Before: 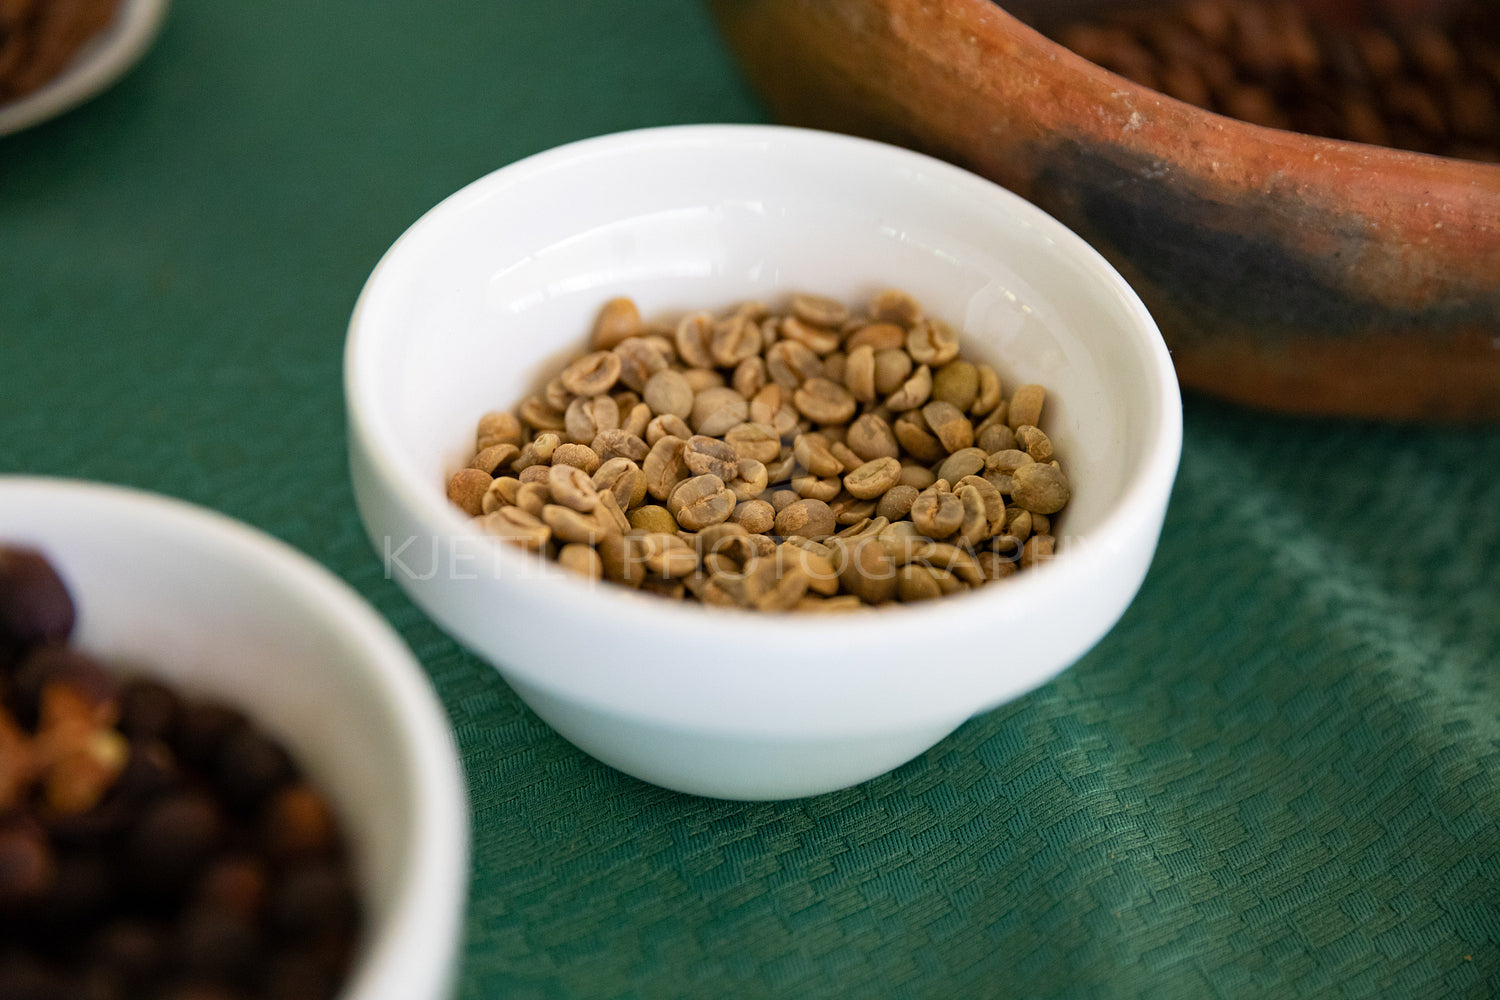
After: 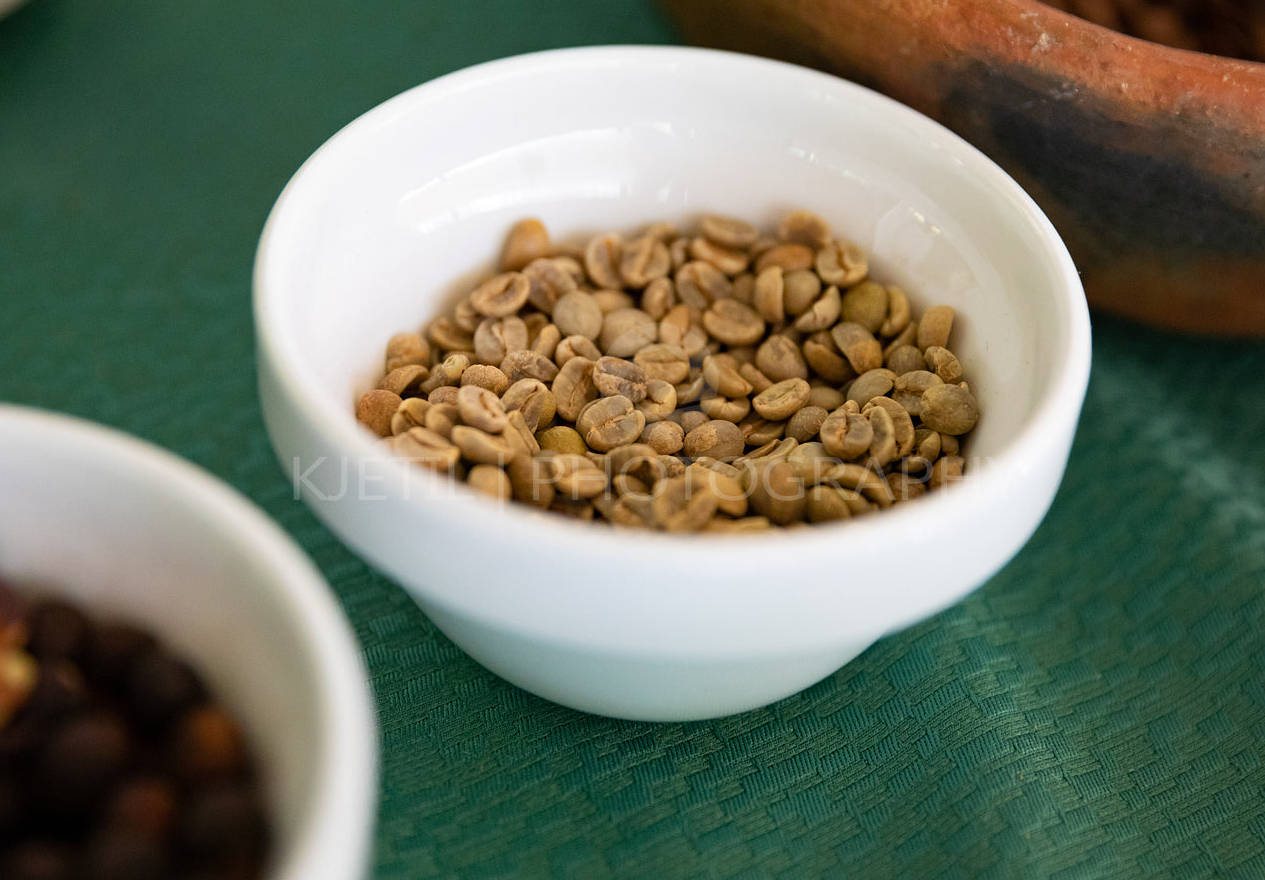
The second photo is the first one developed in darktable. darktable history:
crop: left 6.123%, top 7.941%, right 9.53%, bottom 4.007%
